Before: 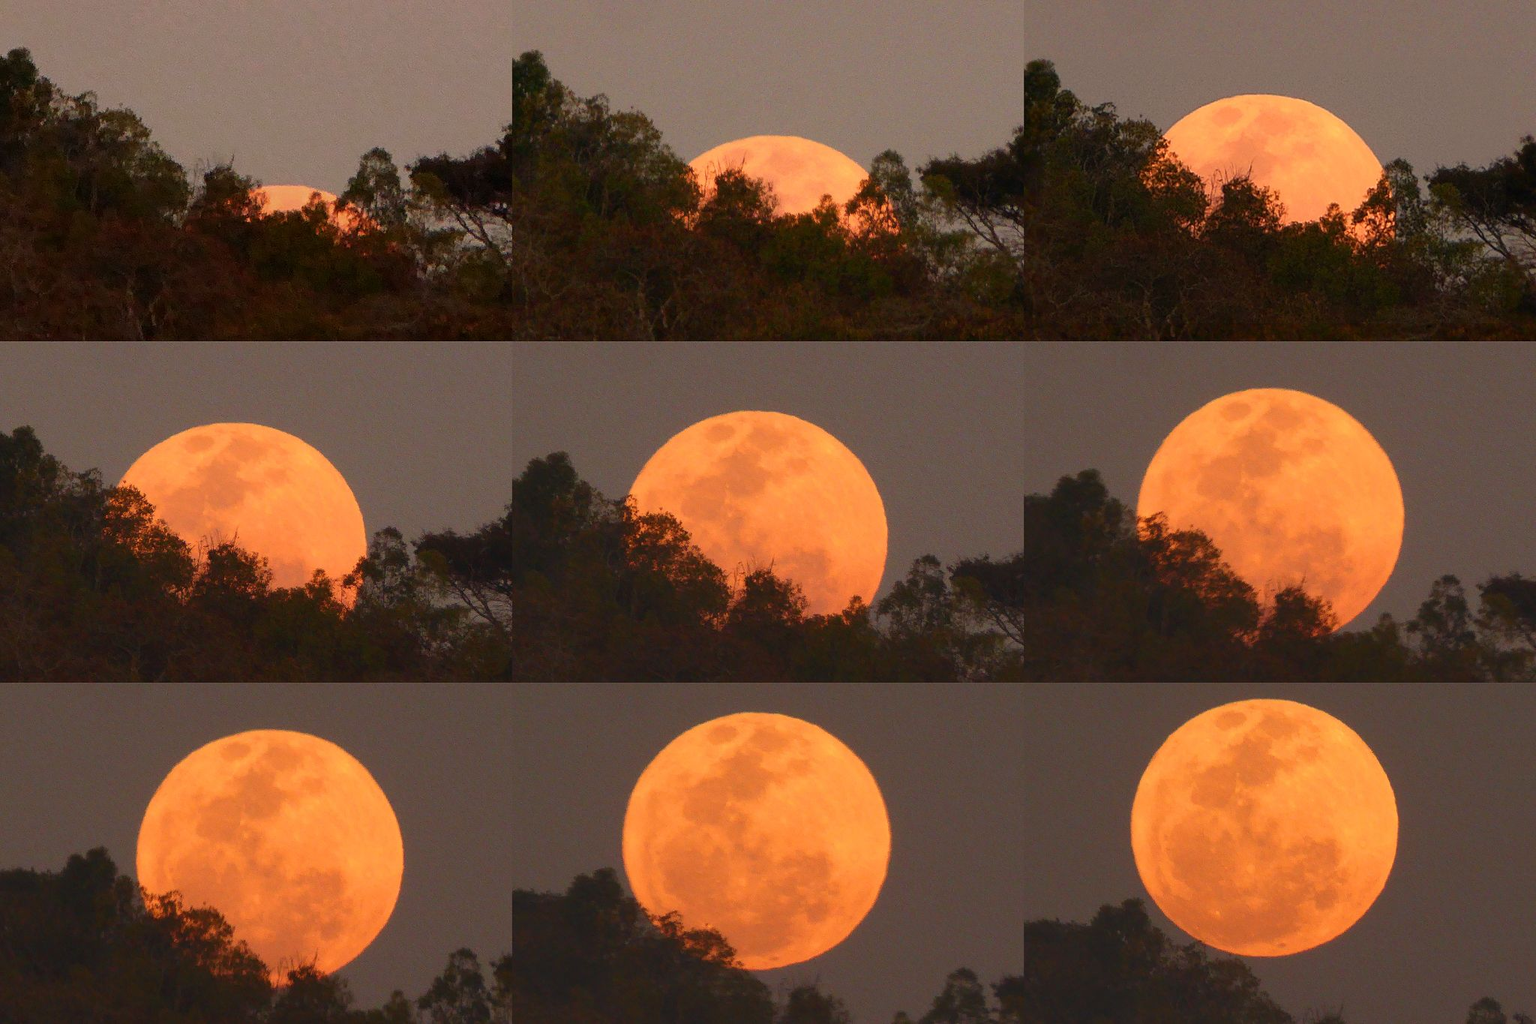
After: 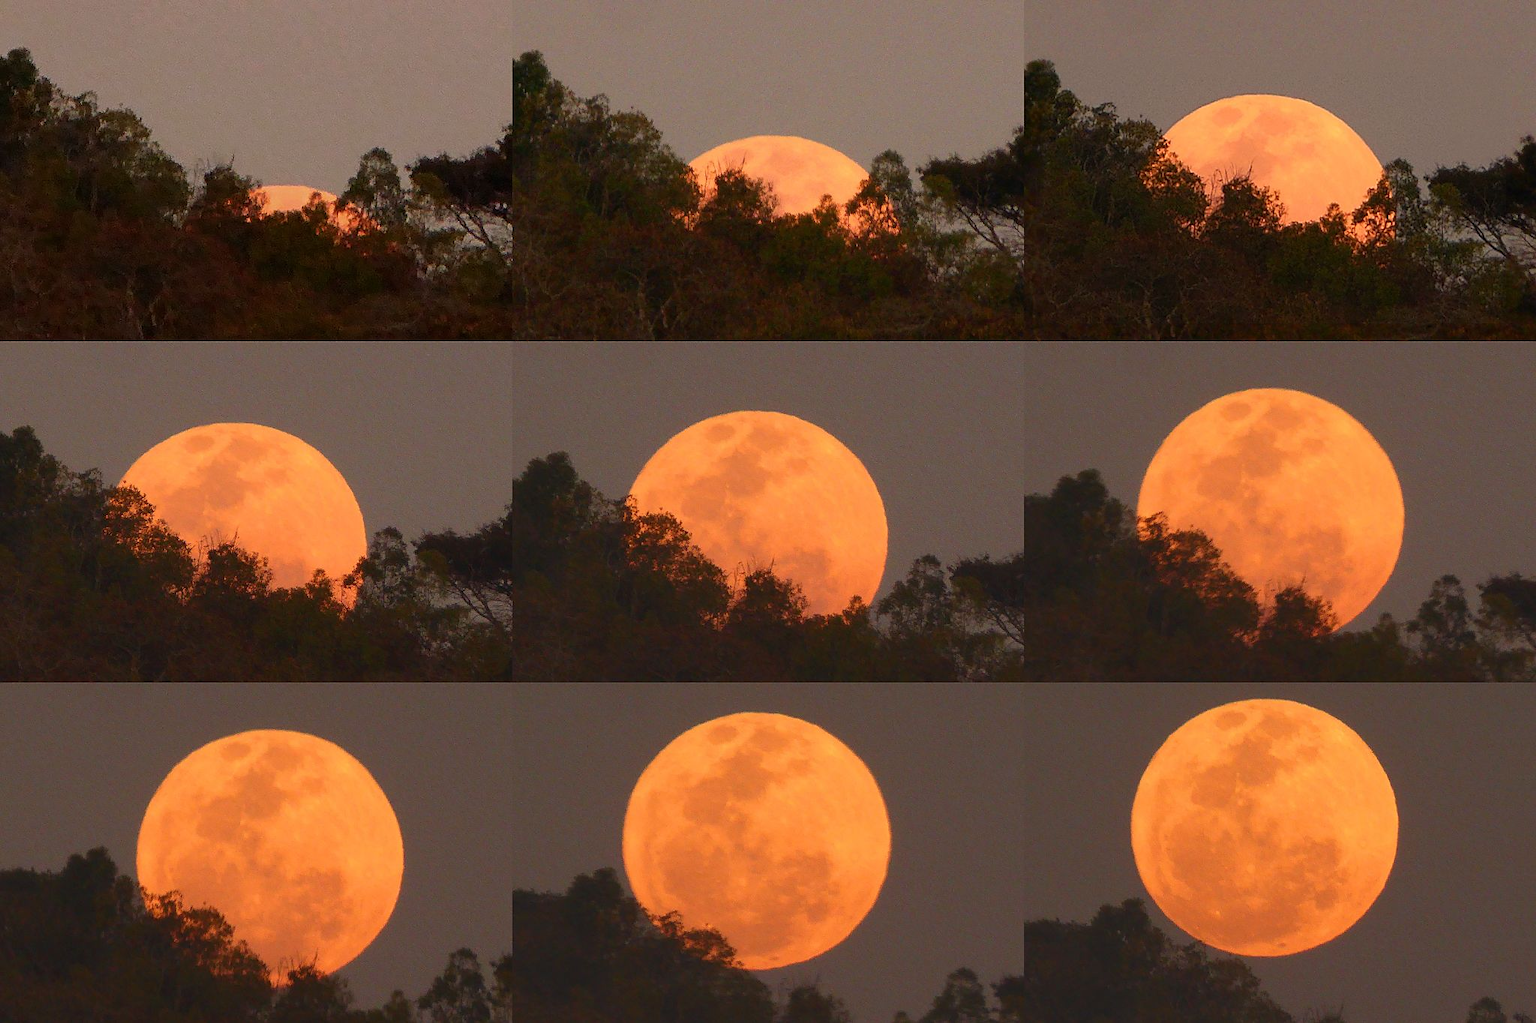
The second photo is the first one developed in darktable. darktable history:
sharpen: radius 1.526, amount 0.361, threshold 1.746
